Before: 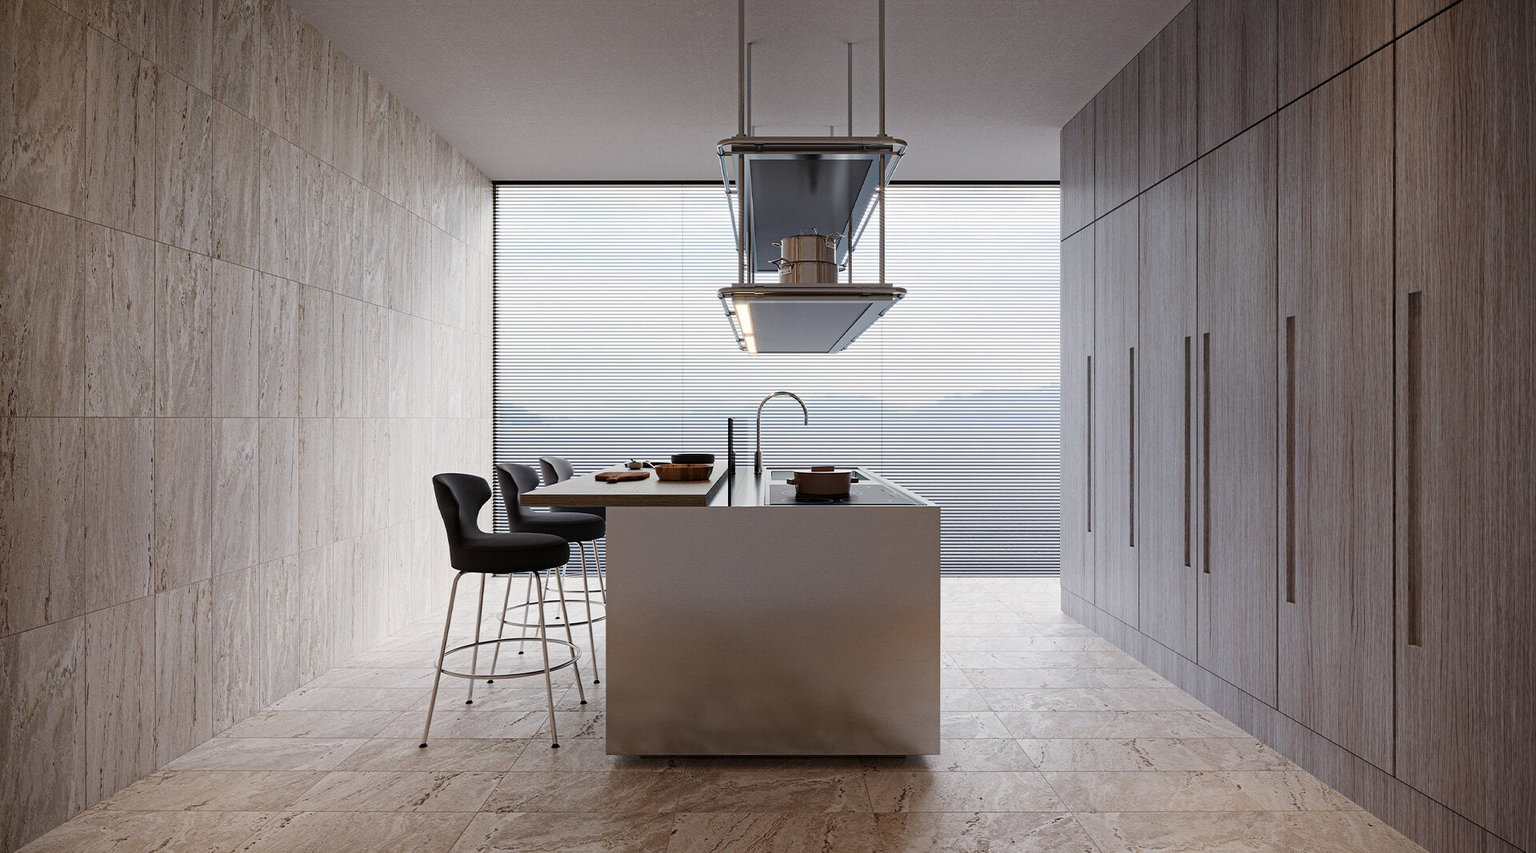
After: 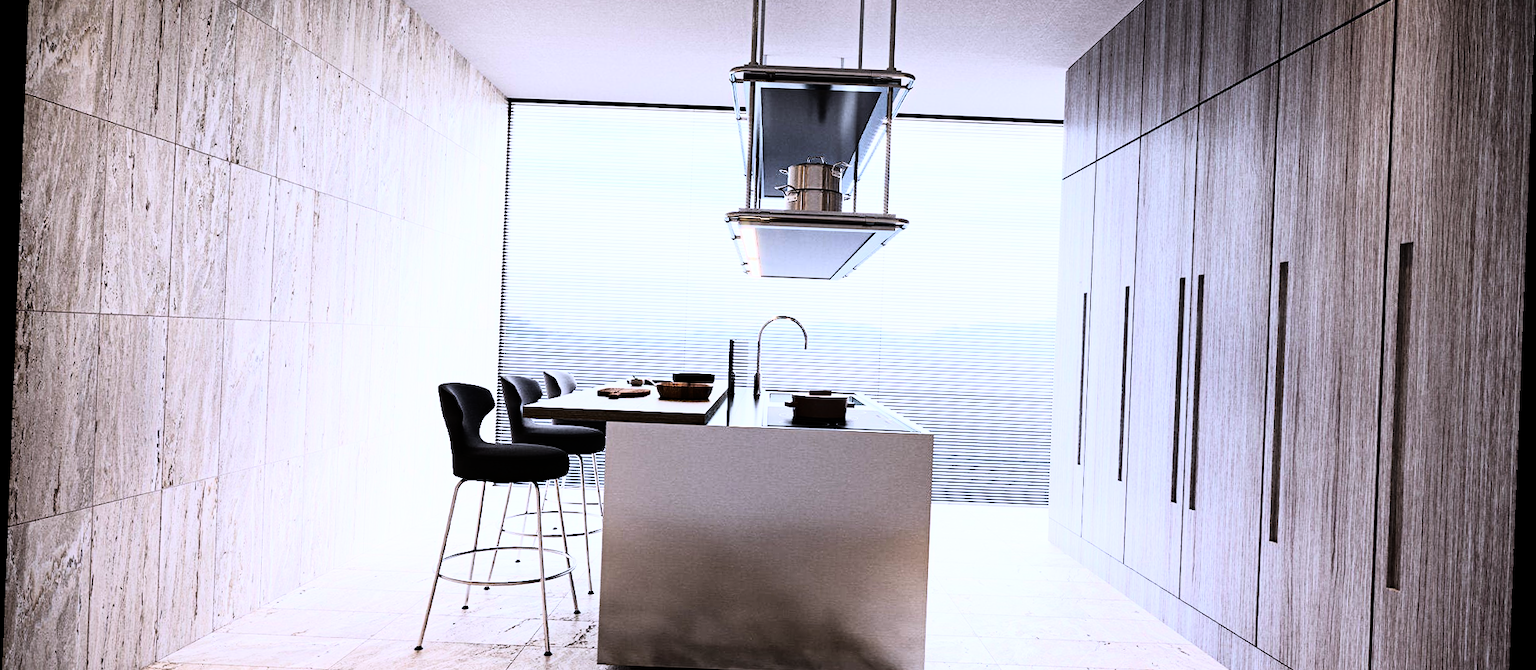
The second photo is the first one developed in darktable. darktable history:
rotate and perspective: rotation 2.27°, automatic cropping off
tone equalizer: -8 EV -0.417 EV, -7 EV -0.389 EV, -6 EV -0.333 EV, -5 EV -0.222 EV, -3 EV 0.222 EV, -2 EV 0.333 EV, -1 EV 0.389 EV, +0 EV 0.417 EV, edges refinement/feathering 500, mask exposure compensation -1.57 EV, preserve details no
shadows and highlights: shadows 37.27, highlights -28.18, soften with gaussian
crop: top 11.038%, bottom 13.962%
white balance: red 0.967, blue 1.119, emerald 0.756
rgb curve: curves: ch0 [(0, 0) (0.21, 0.15) (0.24, 0.21) (0.5, 0.75) (0.75, 0.96) (0.89, 0.99) (1, 1)]; ch1 [(0, 0.02) (0.21, 0.13) (0.25, 0.2) (0.5, 0.67) (0.75, 0.9) (0.89, 0.97) (1, 1)]; ch2 [(0, 0.02) (0.21, 0.13) (0.25, 0.2) (0.5, 0.67) (0.75, 0.9) (0.89, 0.97) (1, 1)], compensate middle gray true
